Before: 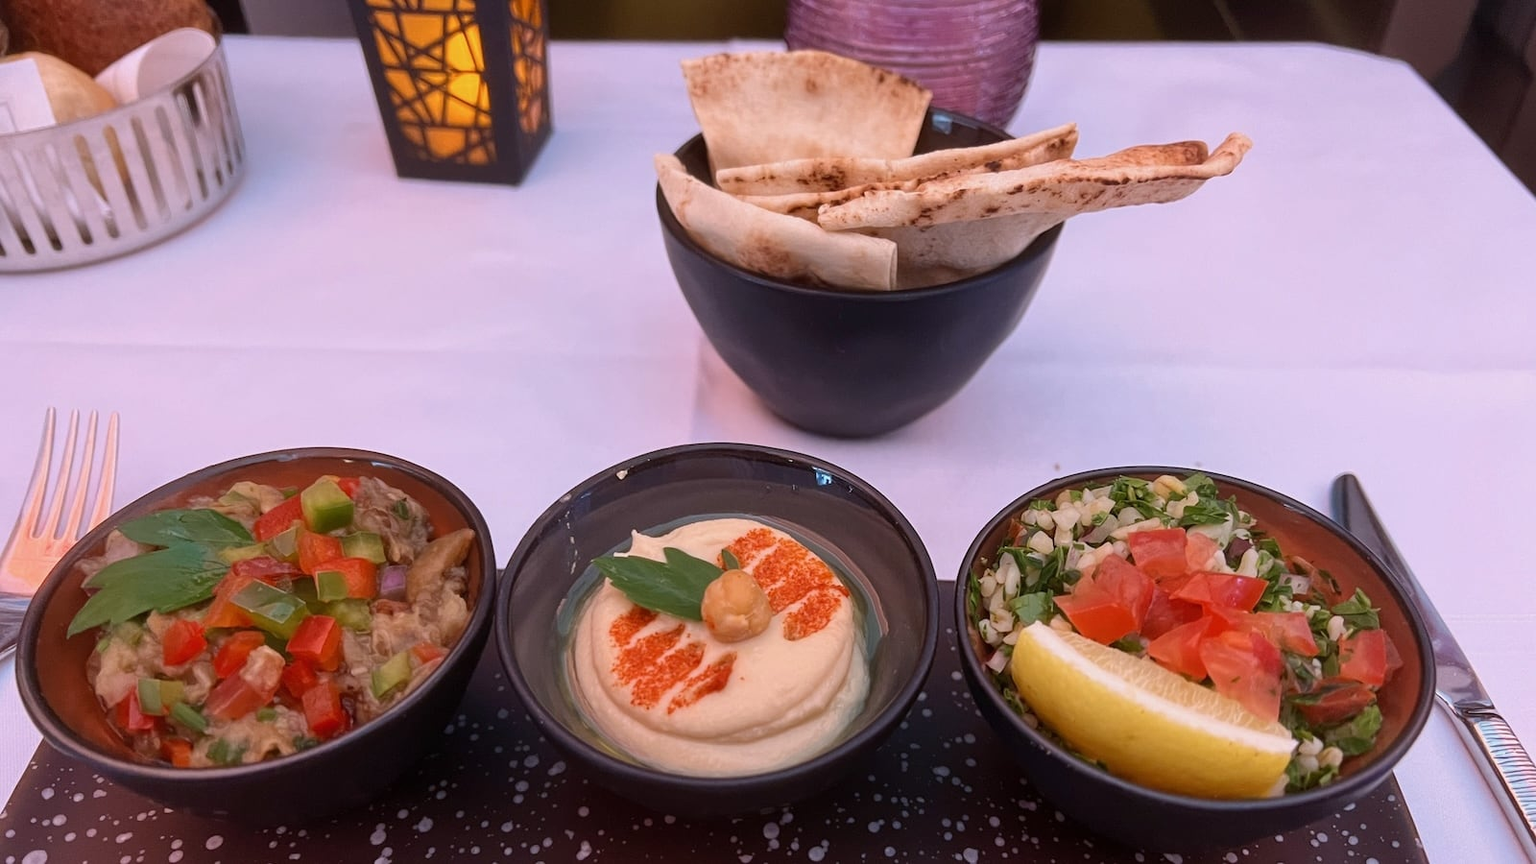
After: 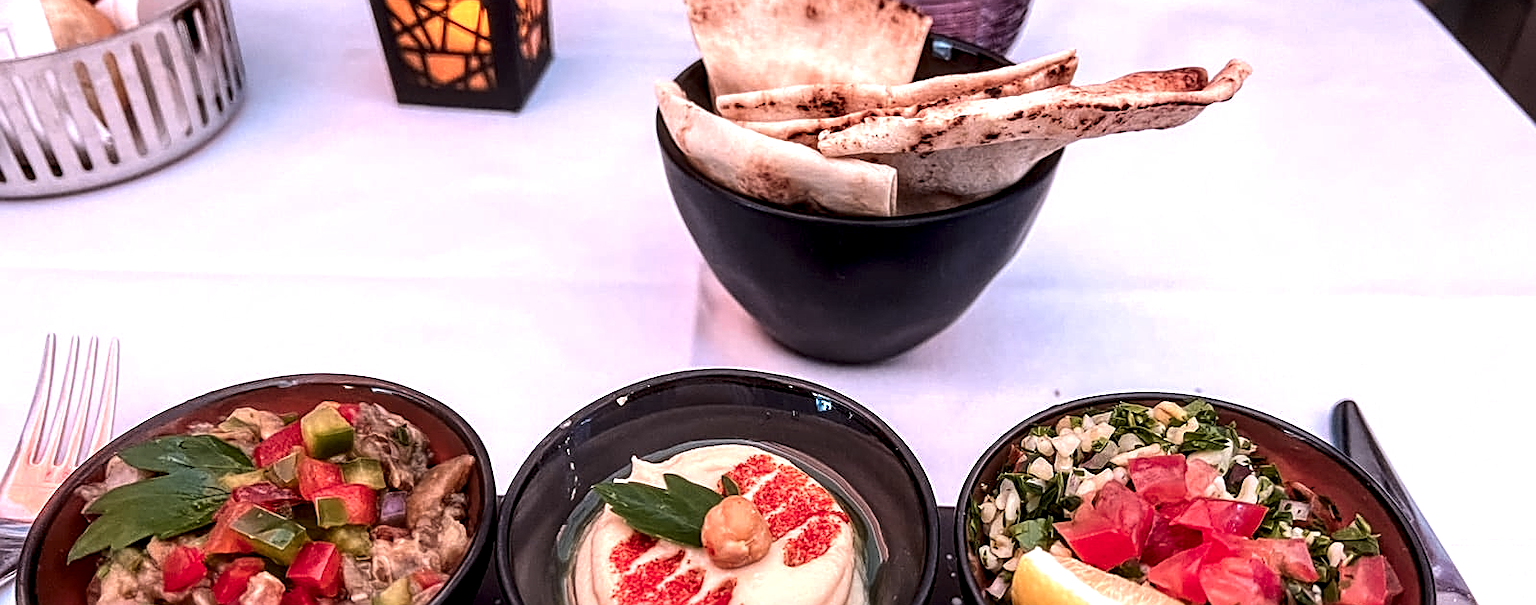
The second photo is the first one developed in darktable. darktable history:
sharpen: on, module defaults
crop and rotate: top 8.577%, bottom 21.295%
color zones: curves: ch1 [(0.309, 0.524) (0.41, 0.329) (0.508, 0.509)]; ch2 [(0.25, 0.457) (0.75, 0.5)]
local contrast: highlights 65%, shadows 53%, detail 169%, midtone range 0.511
tone equalizer: -8 EV -0.786 EV, -7 EV -0.72 EV, -6 EV -0.561 EV, -5 EV -0.363 EV, -3 EV 0.393 EV, -2 EV 0.6 EV, -1 EV 0.687 EV, +0 EV 0.73 EV, edges refinement/feathering 500, mask exposure compensation -1.57 EV, preserve details no
